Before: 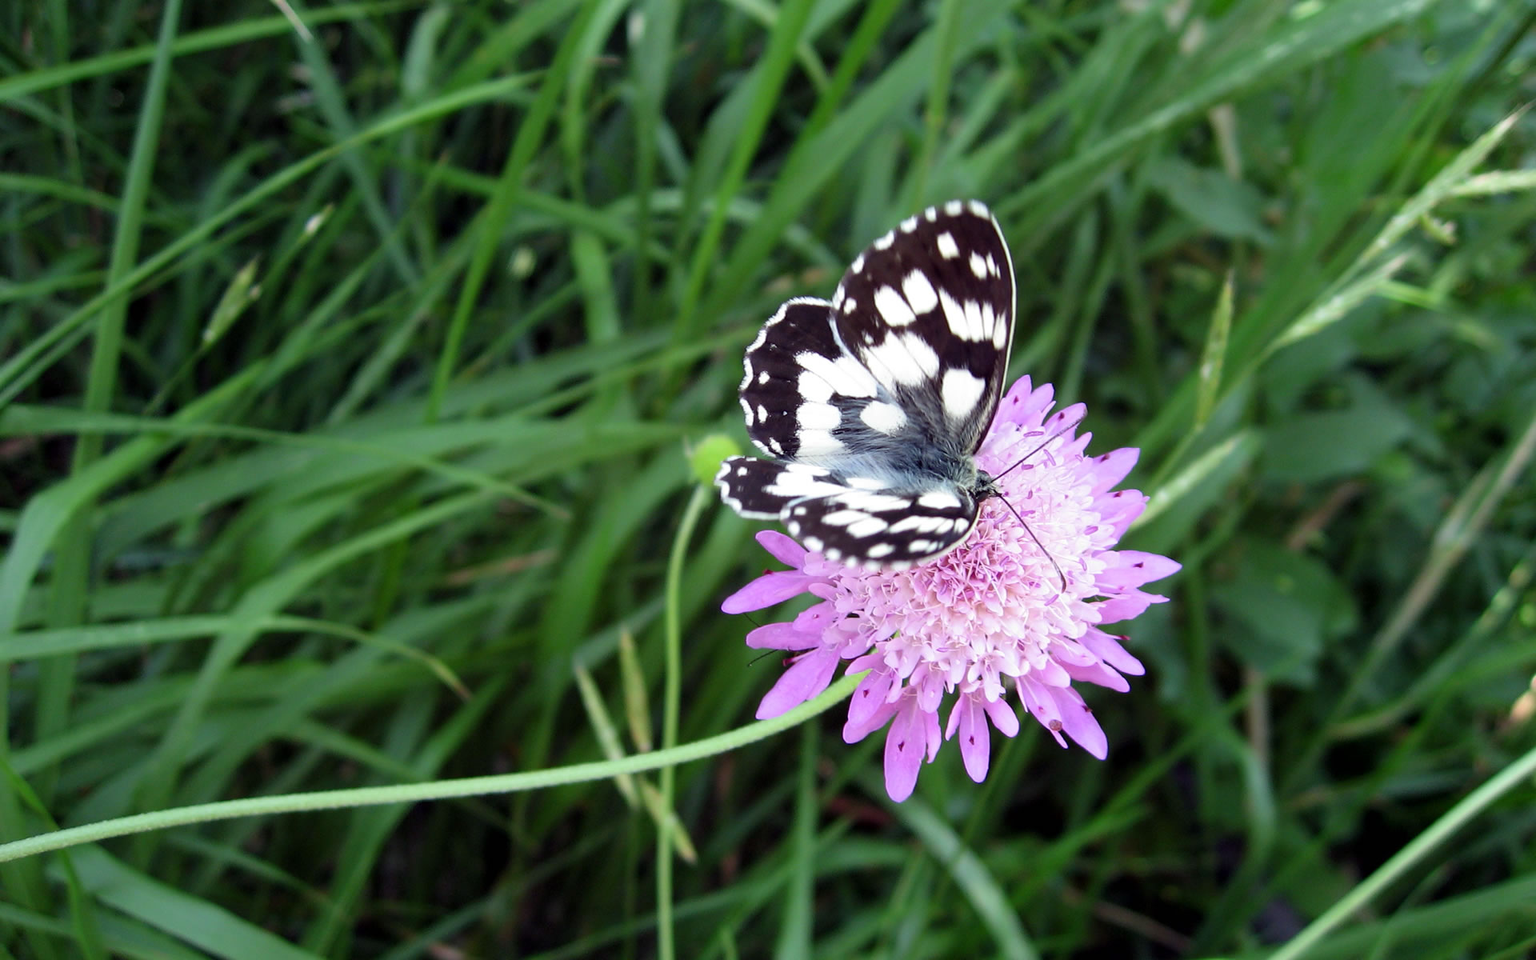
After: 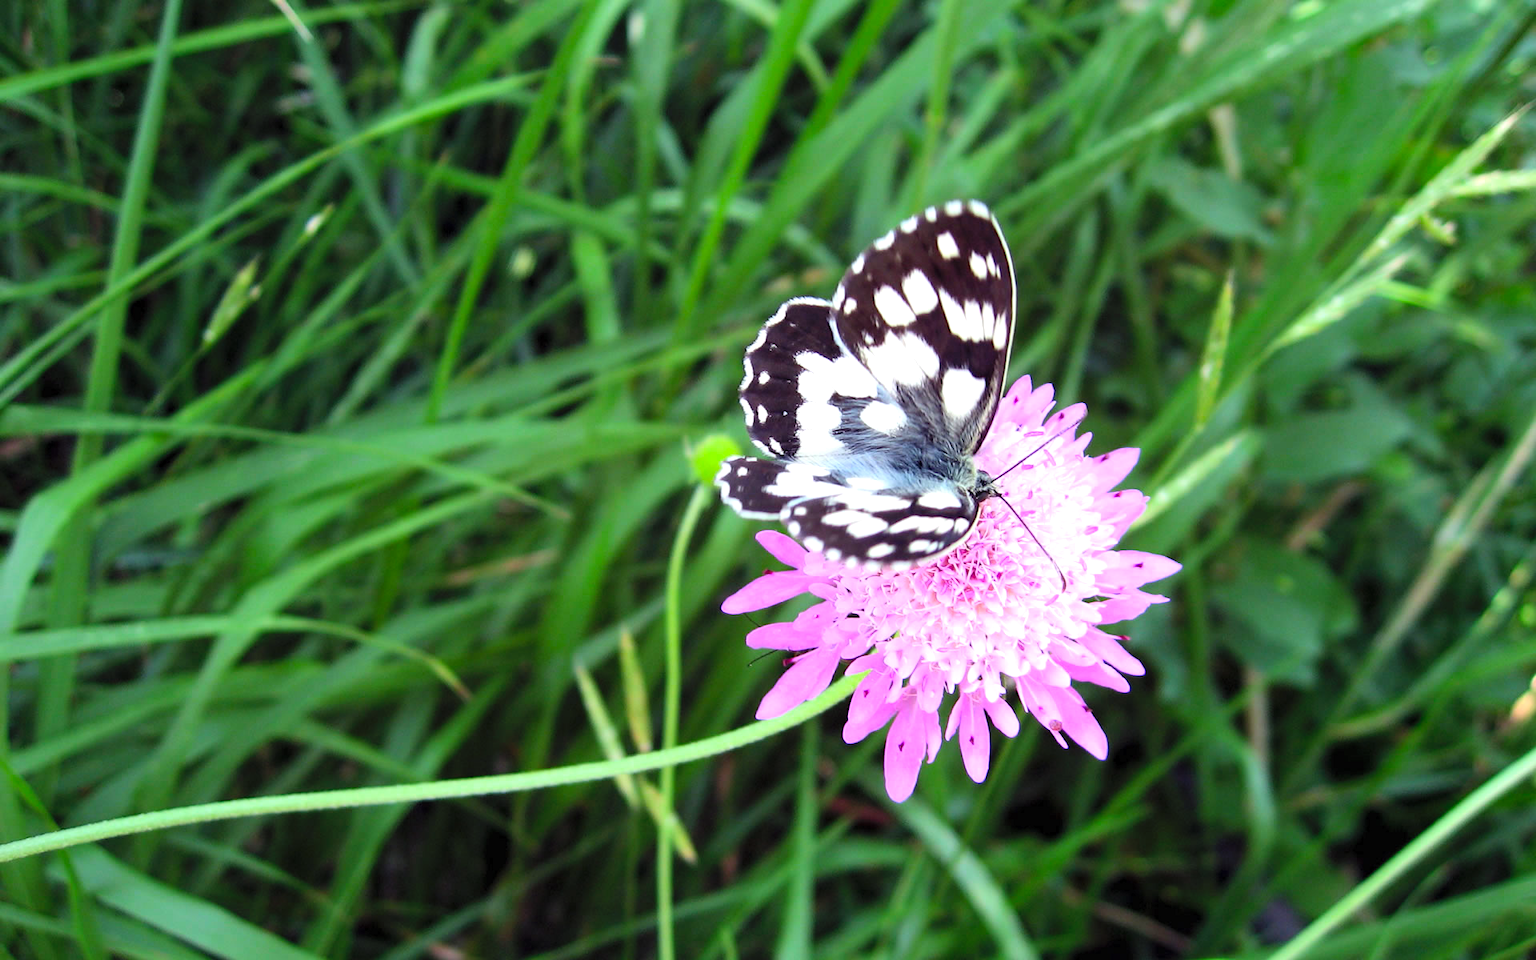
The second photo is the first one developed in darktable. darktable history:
contrast brightness saturation: contrast 0.07, brightness 0.18, saturation 0.4
tone equalizer: -8 EV -0.417 EV, -7 EV -0.389 EV, -6 EV -0.333 EV, -5 EV -0.222 EV, -3 EV 0.222 EV, -2 EV 0.333 EV, -1 EV 0.389 EV, +0 EV 0.417 EV, edges refinement/feathering 500, mask exposure compensation -1.57 EV, preserve details no
